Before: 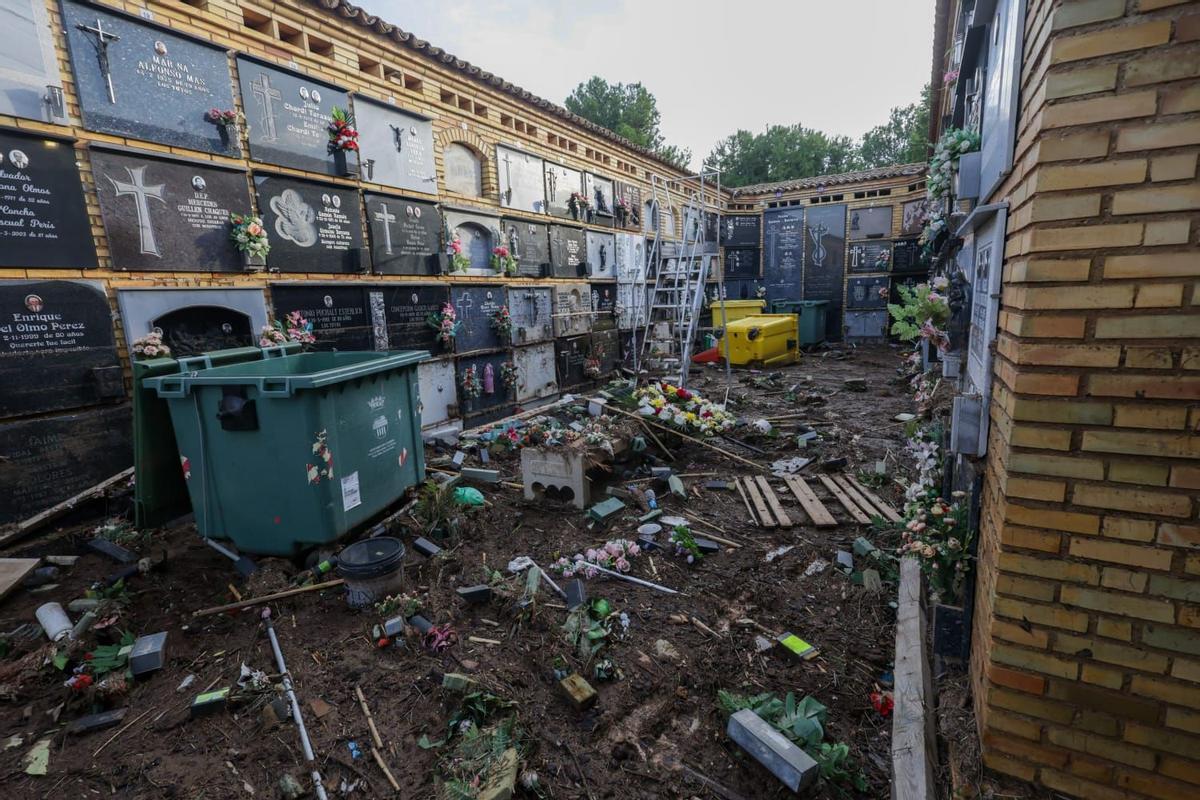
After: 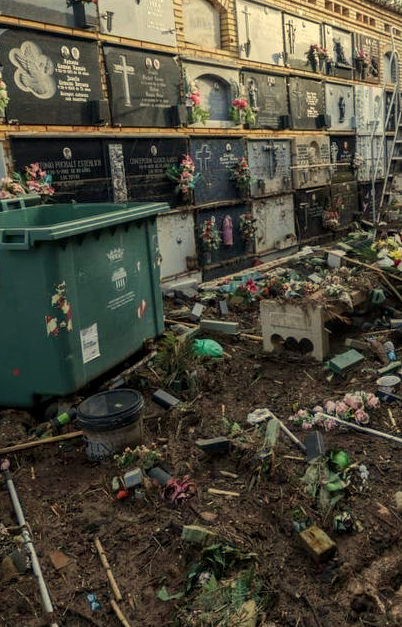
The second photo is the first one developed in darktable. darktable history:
crop and rotate: left 21.77%, top 18.528%, right 44.676%, bottom 2.997%
white balance: red 1.08, blue 0.791
local contrast: highlights 100%, shadows 100%, detail 120%, midtone range 0.2
